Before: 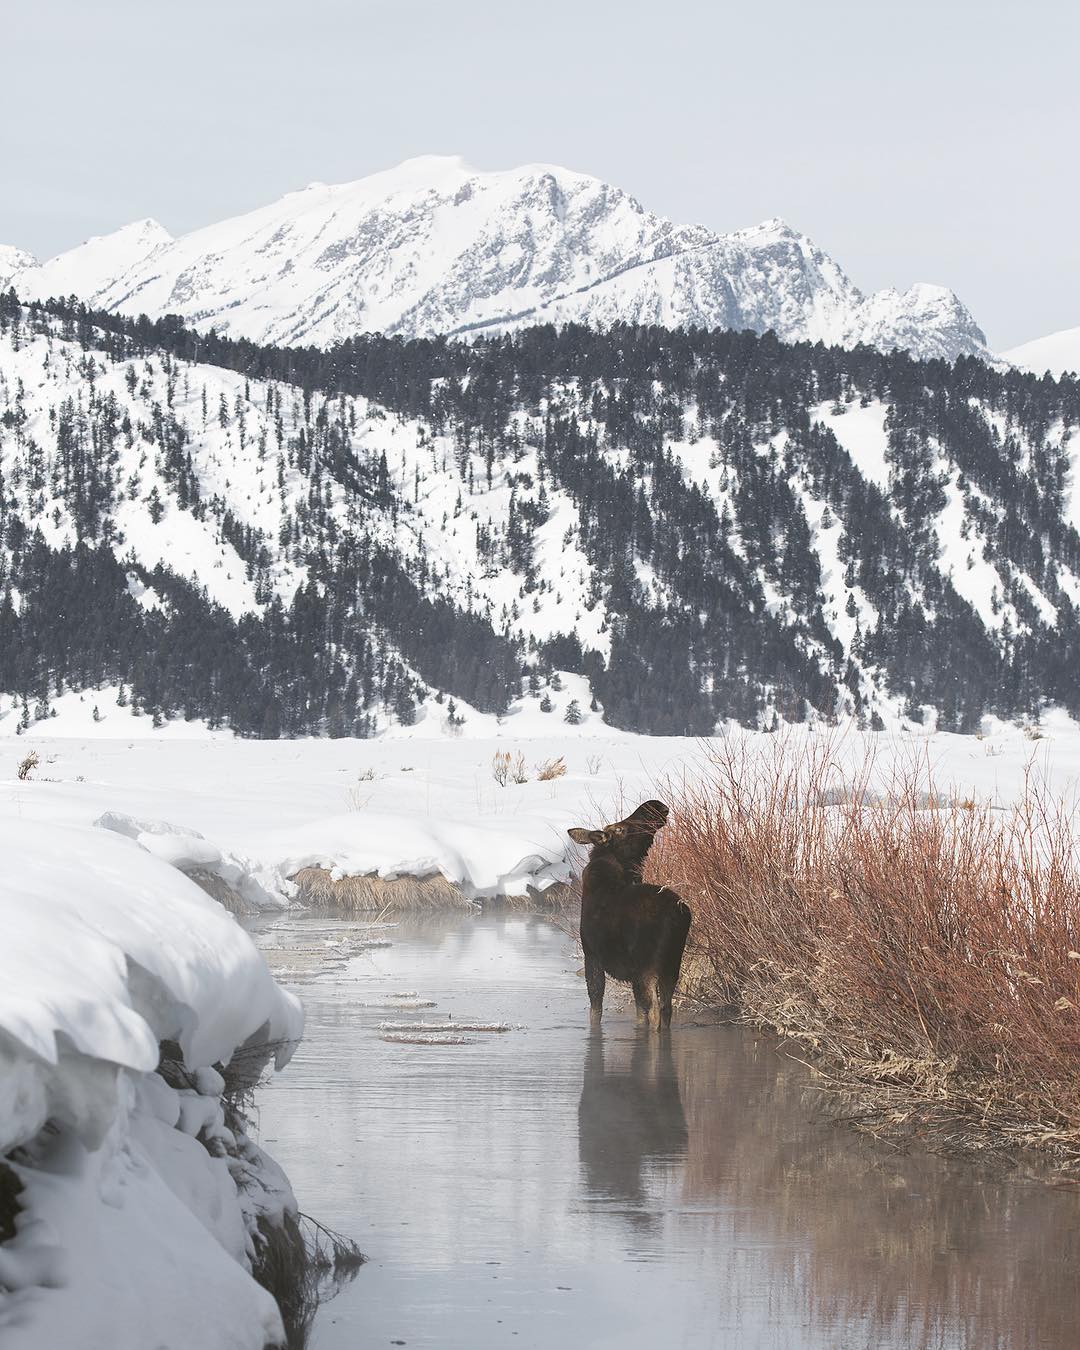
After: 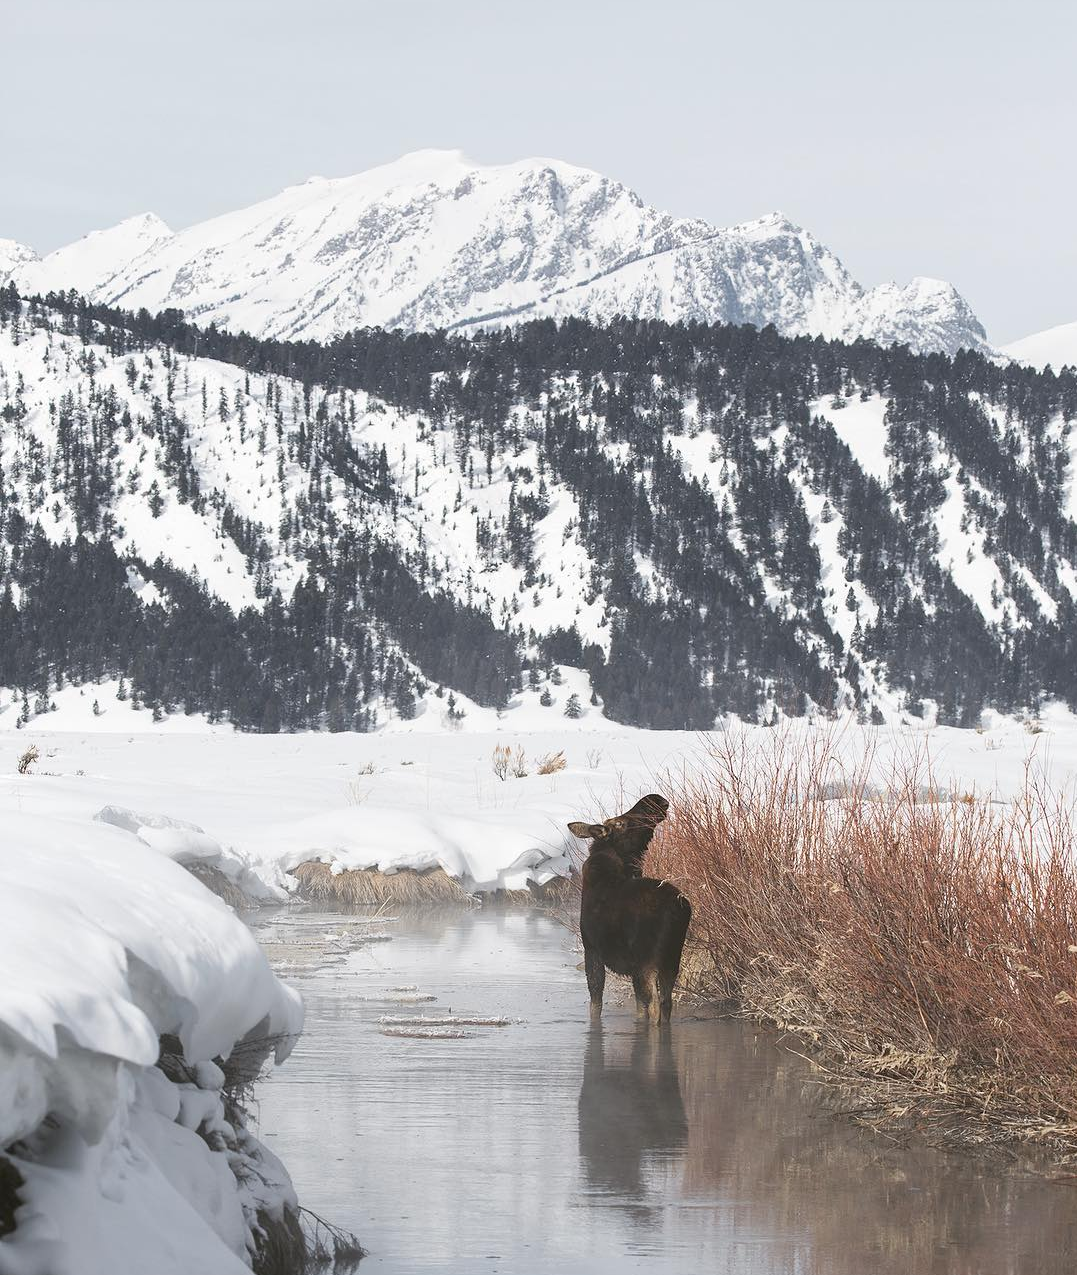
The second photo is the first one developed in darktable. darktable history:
tone equalizer: on, module defaults
crop: top 0.448%, right 0.264%, bottom 5.045%
